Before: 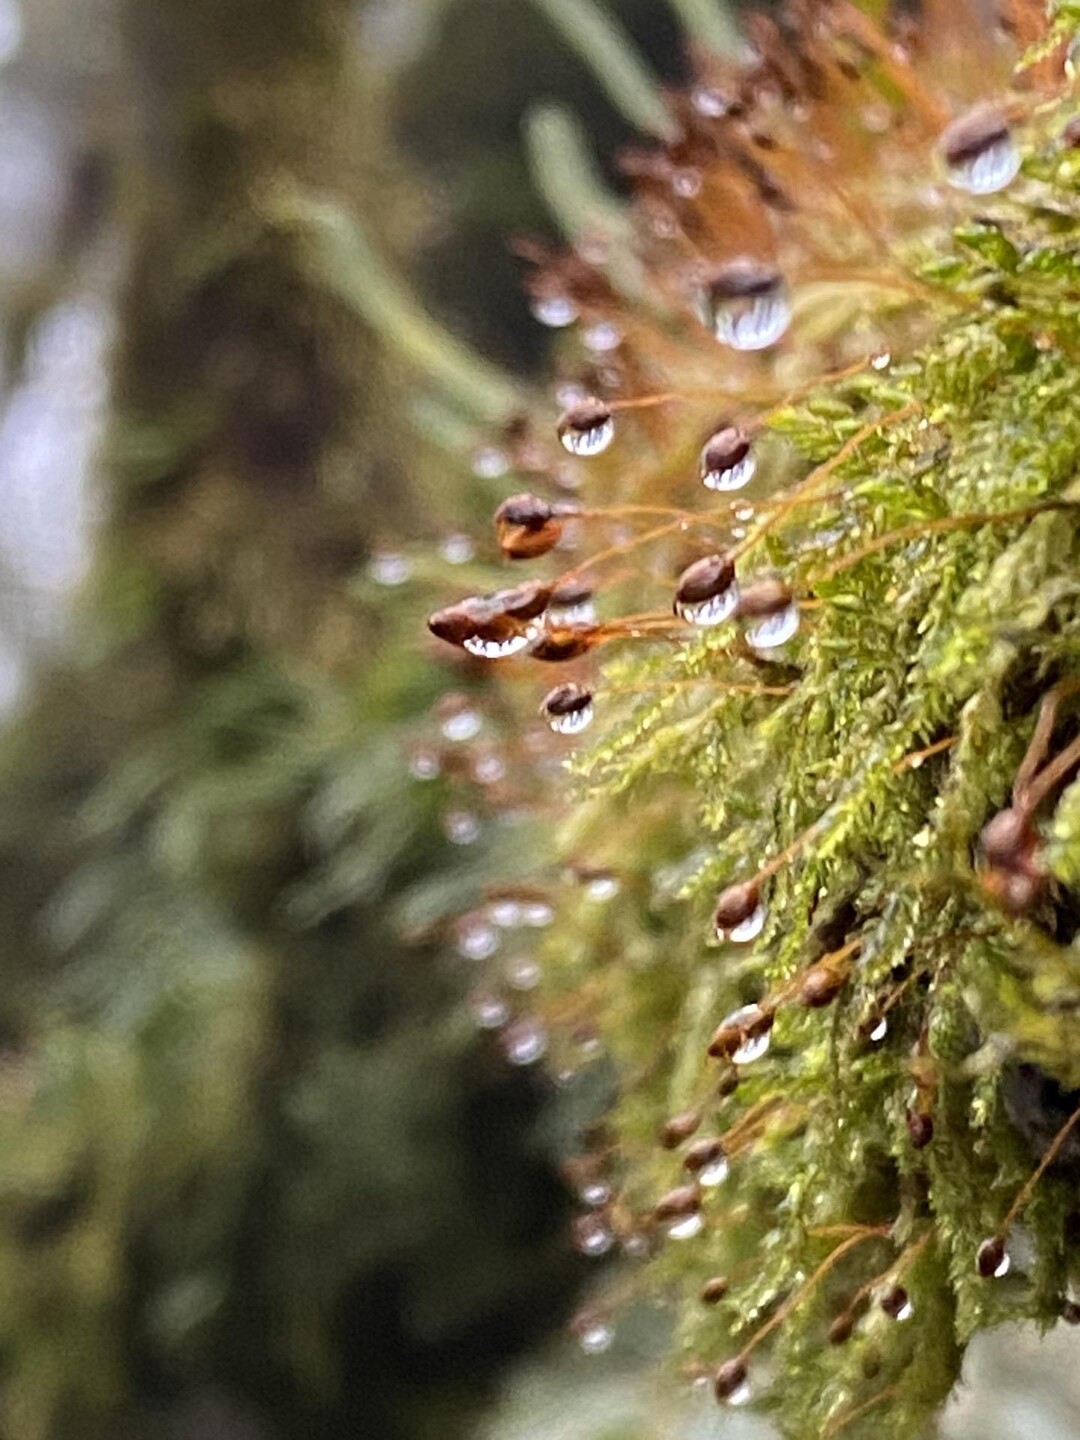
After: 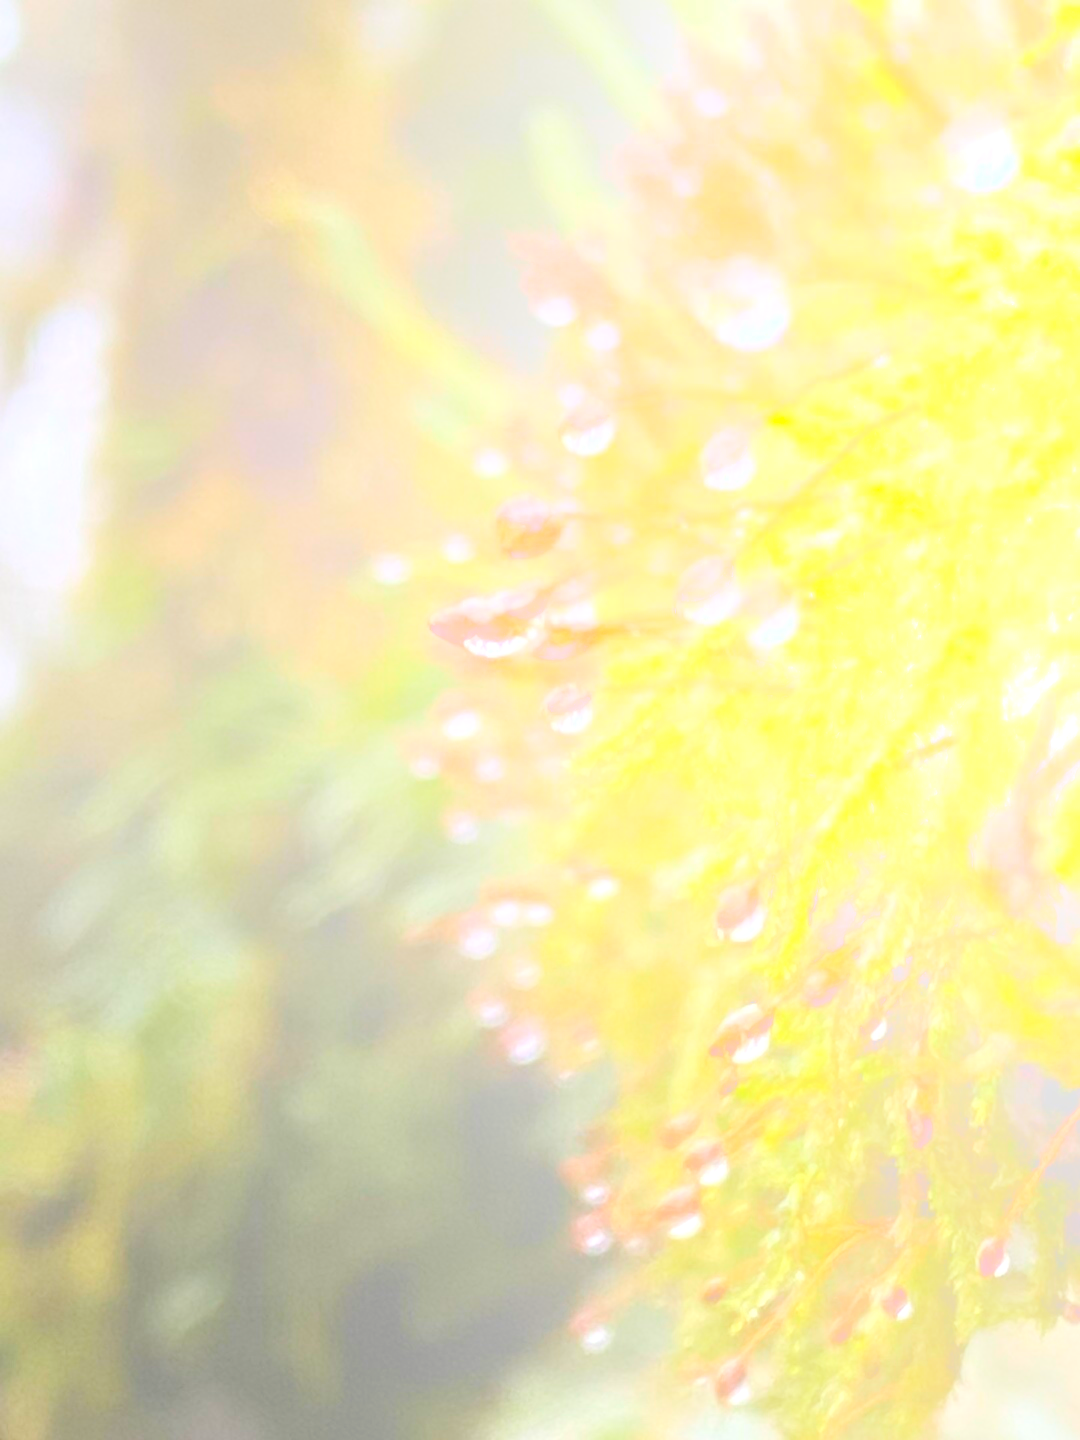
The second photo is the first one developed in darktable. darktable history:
exposure: exposure 0.507 EV, compensate highlight preservation false
bloom: size 70%, threshold 25%, strength 70%
